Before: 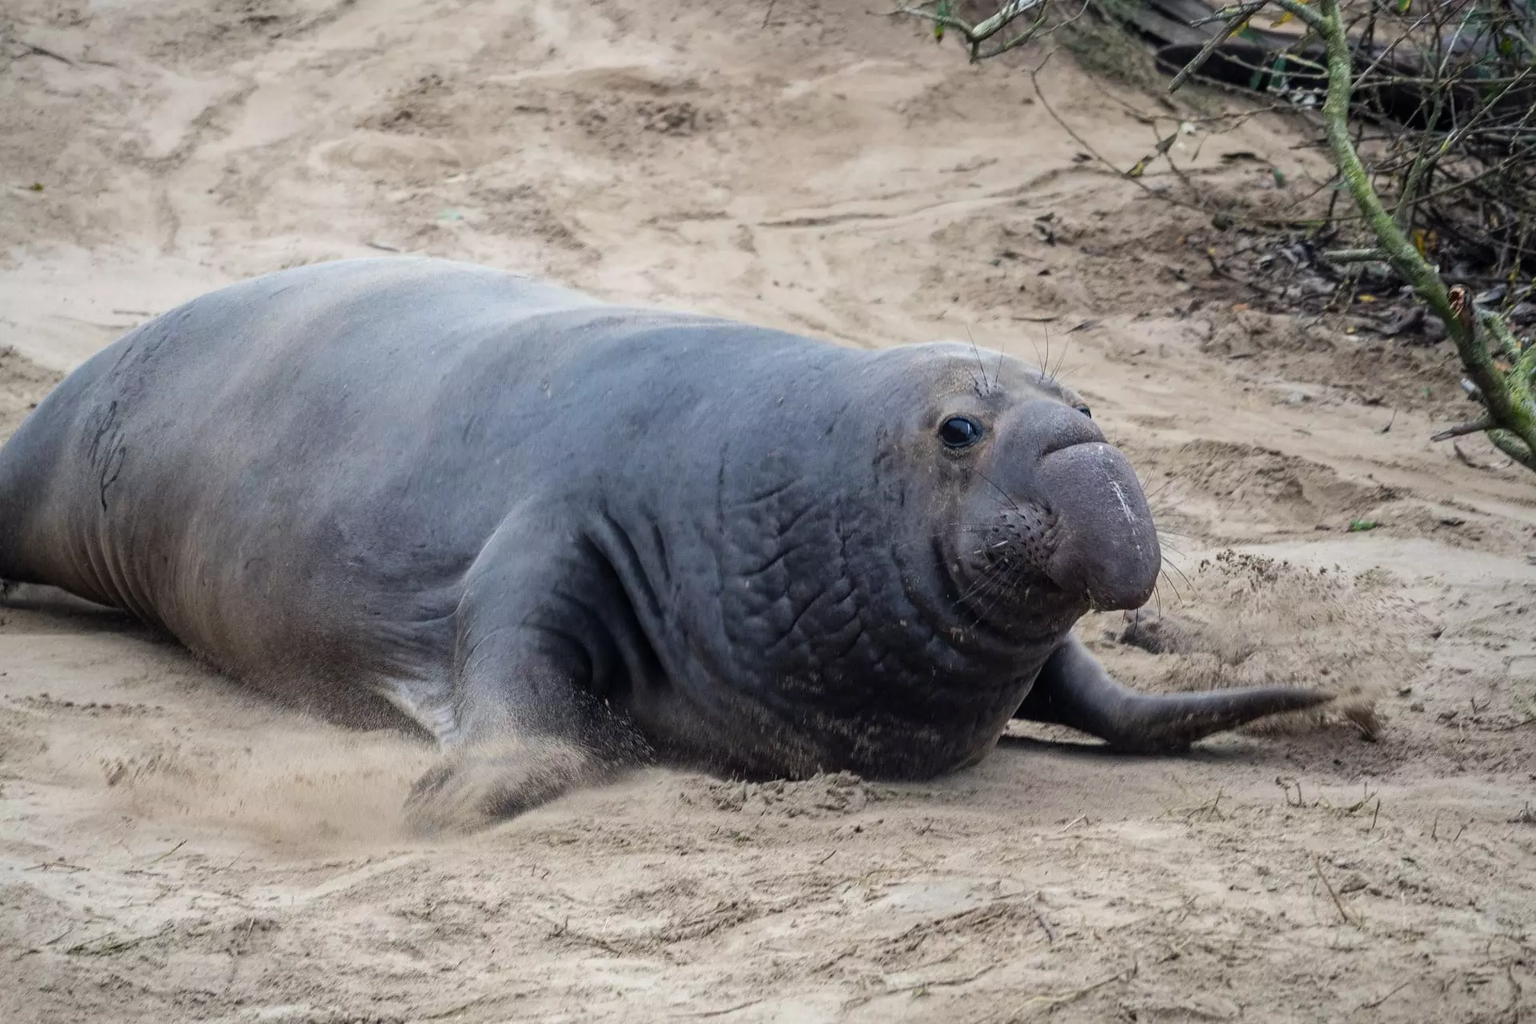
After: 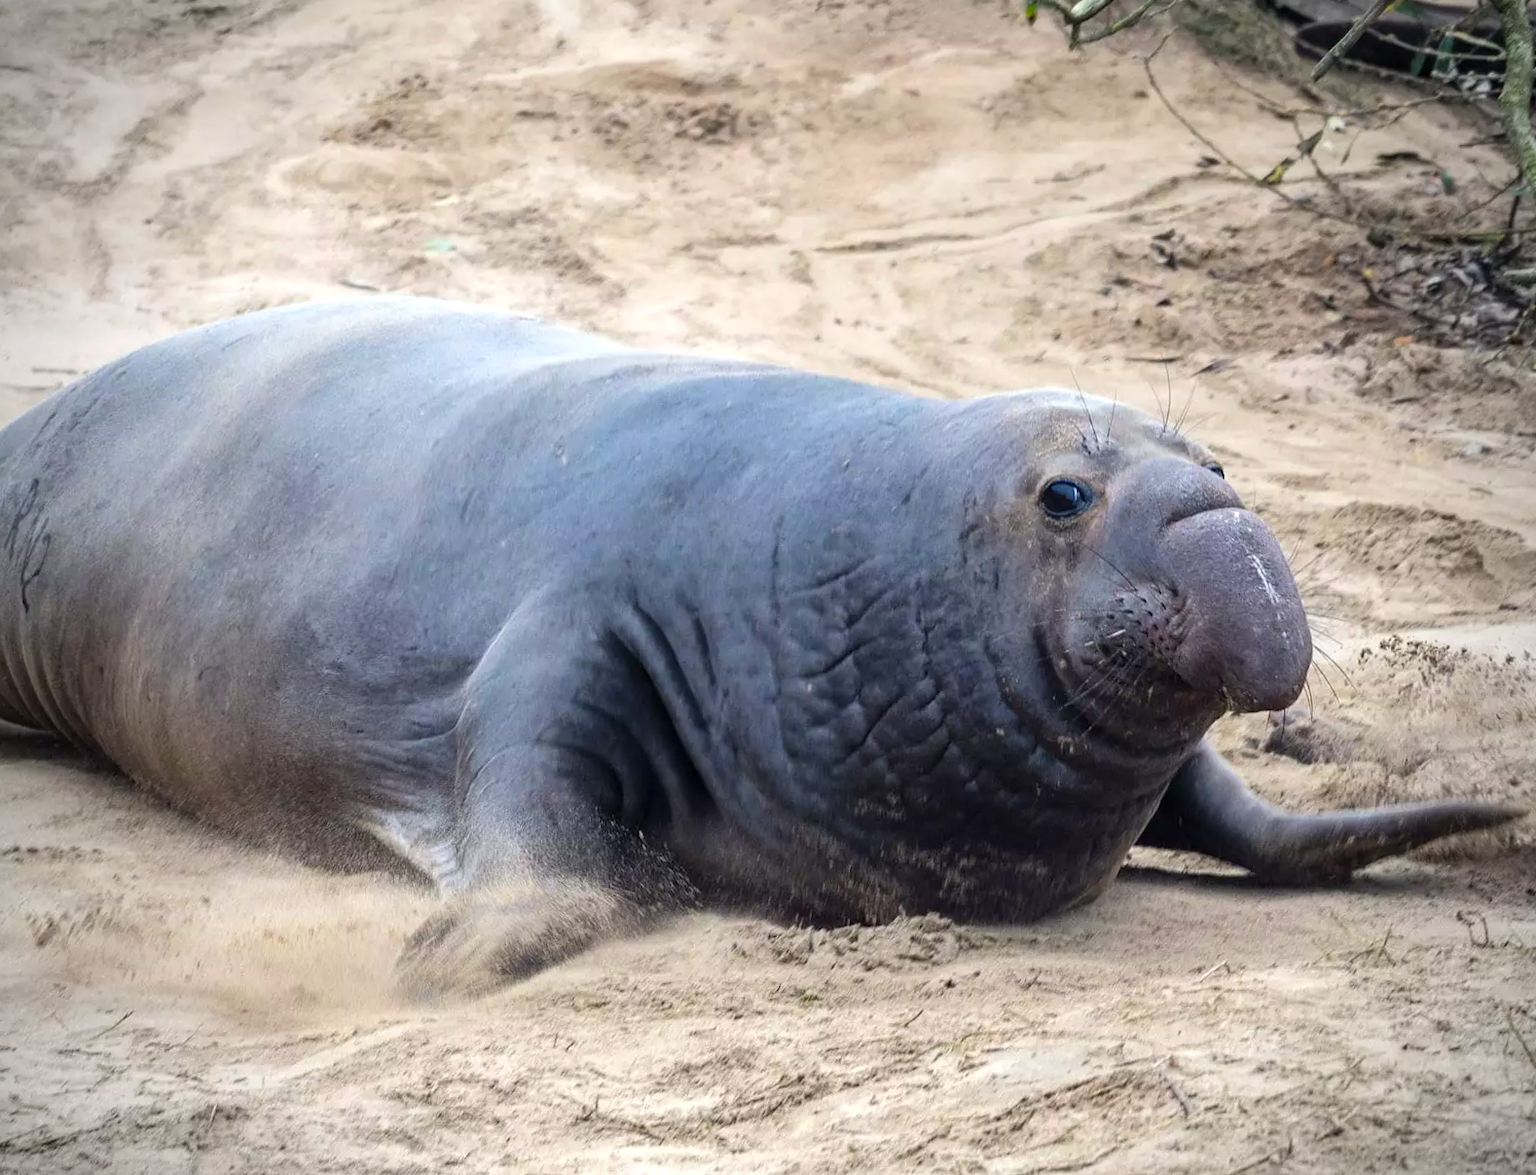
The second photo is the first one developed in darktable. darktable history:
crop and rotate: angle 1°, left 4.281%, top 0.642%, right 11.383%, bottom 2.486%
color balance rgb: perceptual saturation grading › global saturation 30%, global vibrance 10%
exposure: exposure 0.493 EV, compensate highlight preservation false
vignetting: on, module defaults
